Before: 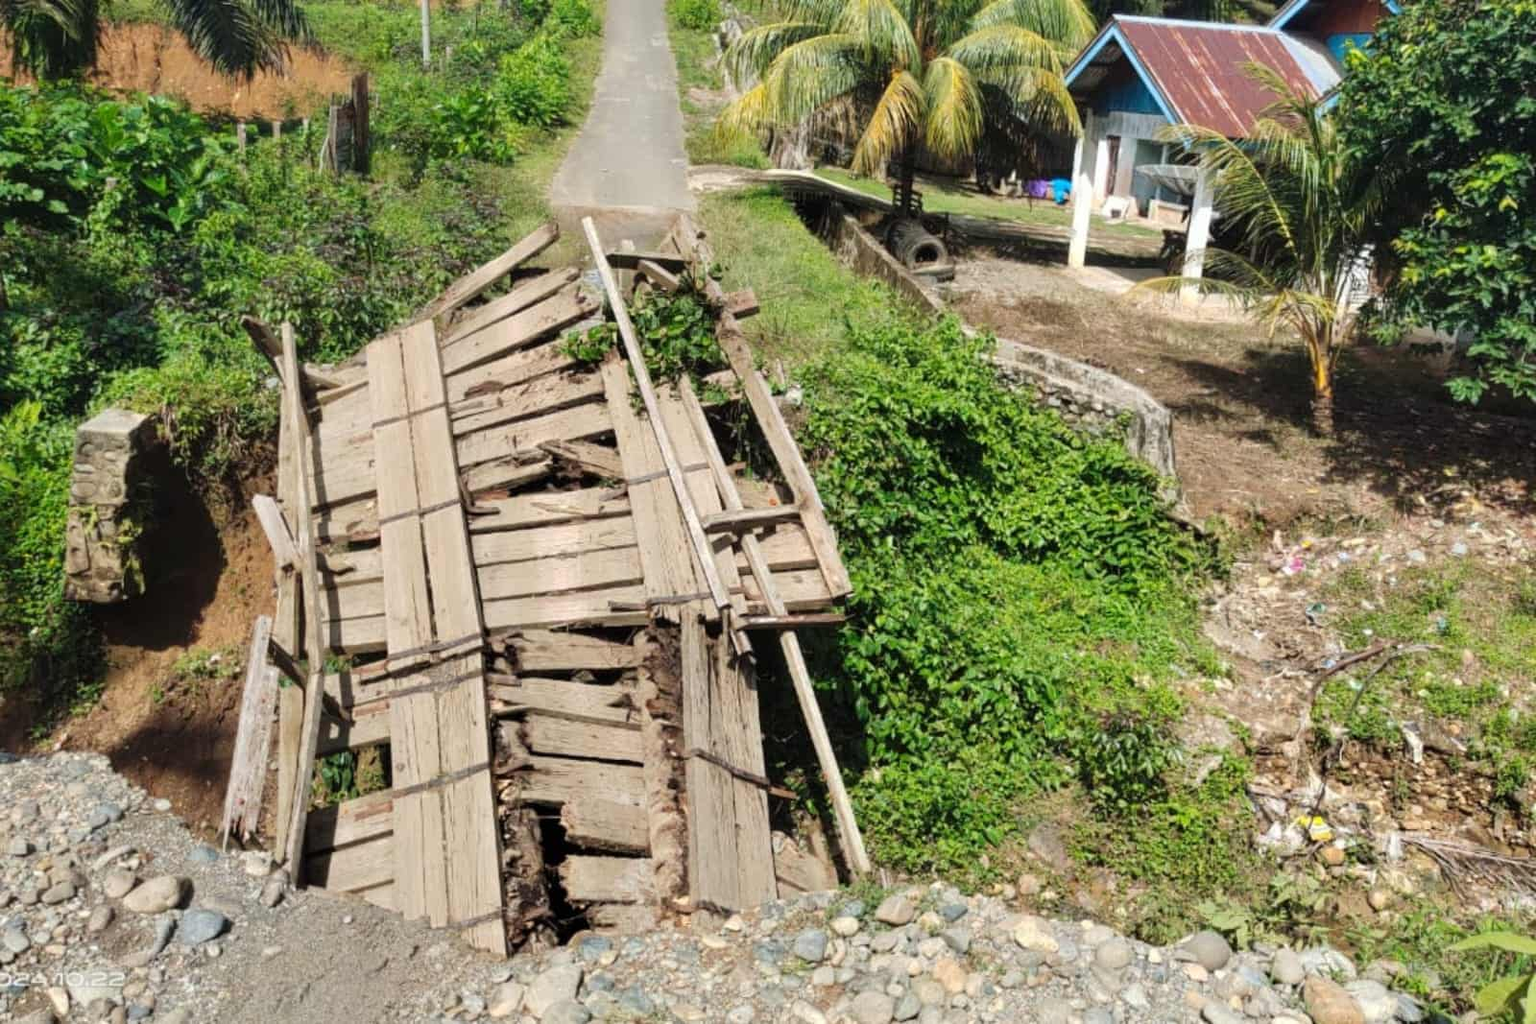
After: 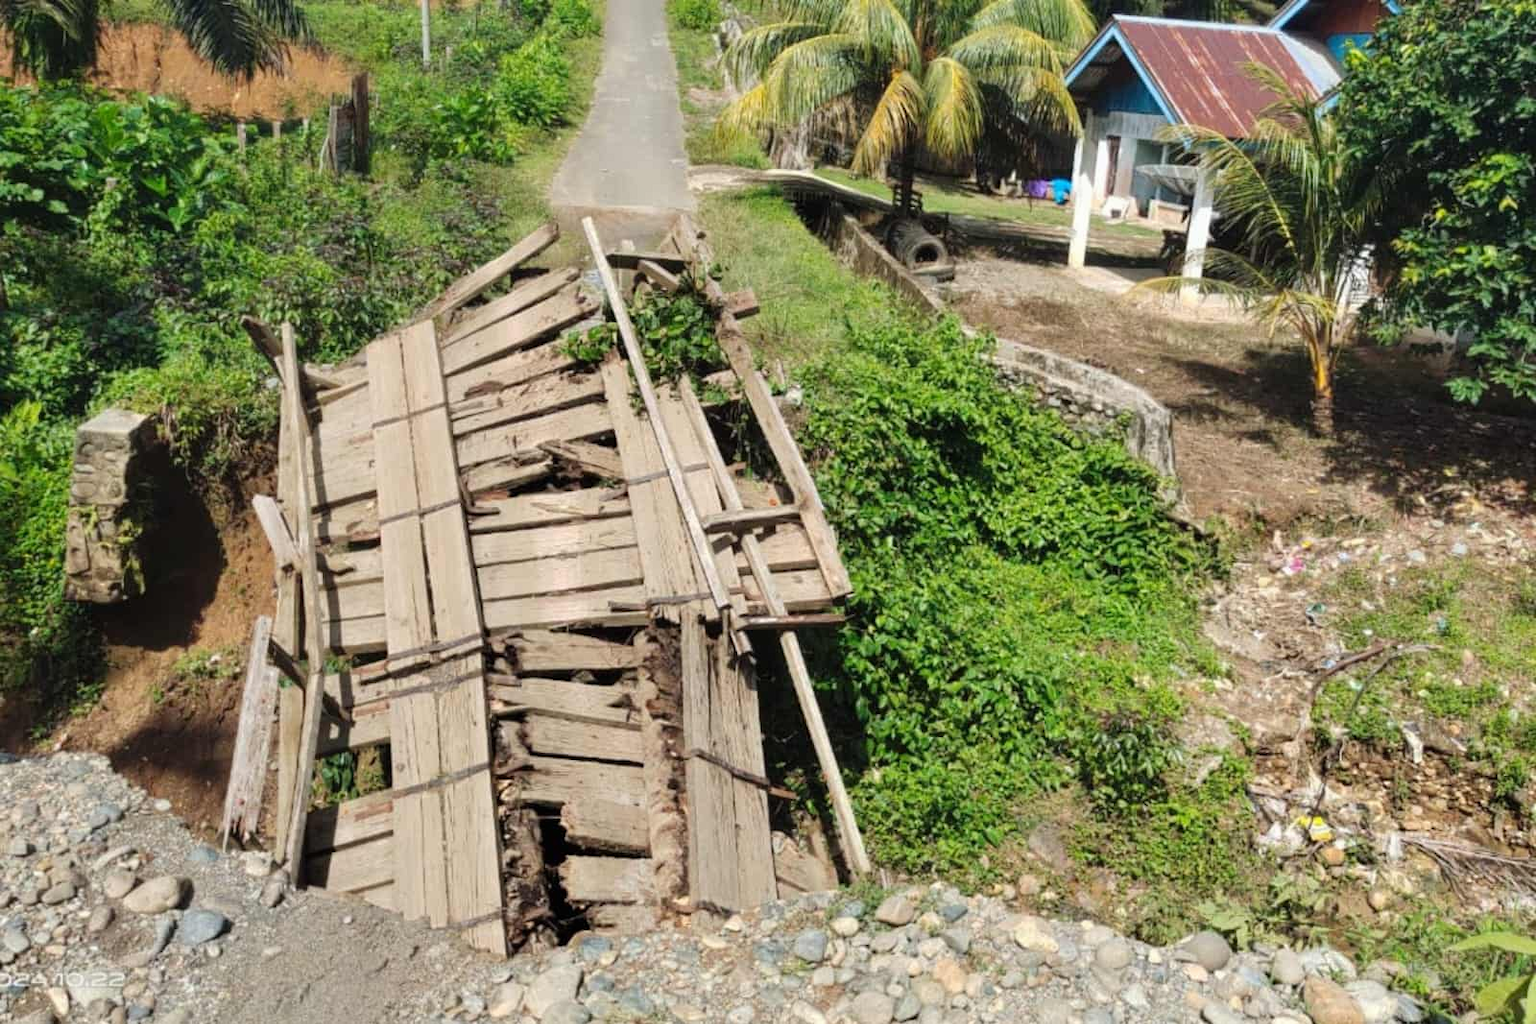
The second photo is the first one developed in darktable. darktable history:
local contrast: mode bilateral grid, contrast 100, coarseness 100, detail 94%, midtone range 0.2
